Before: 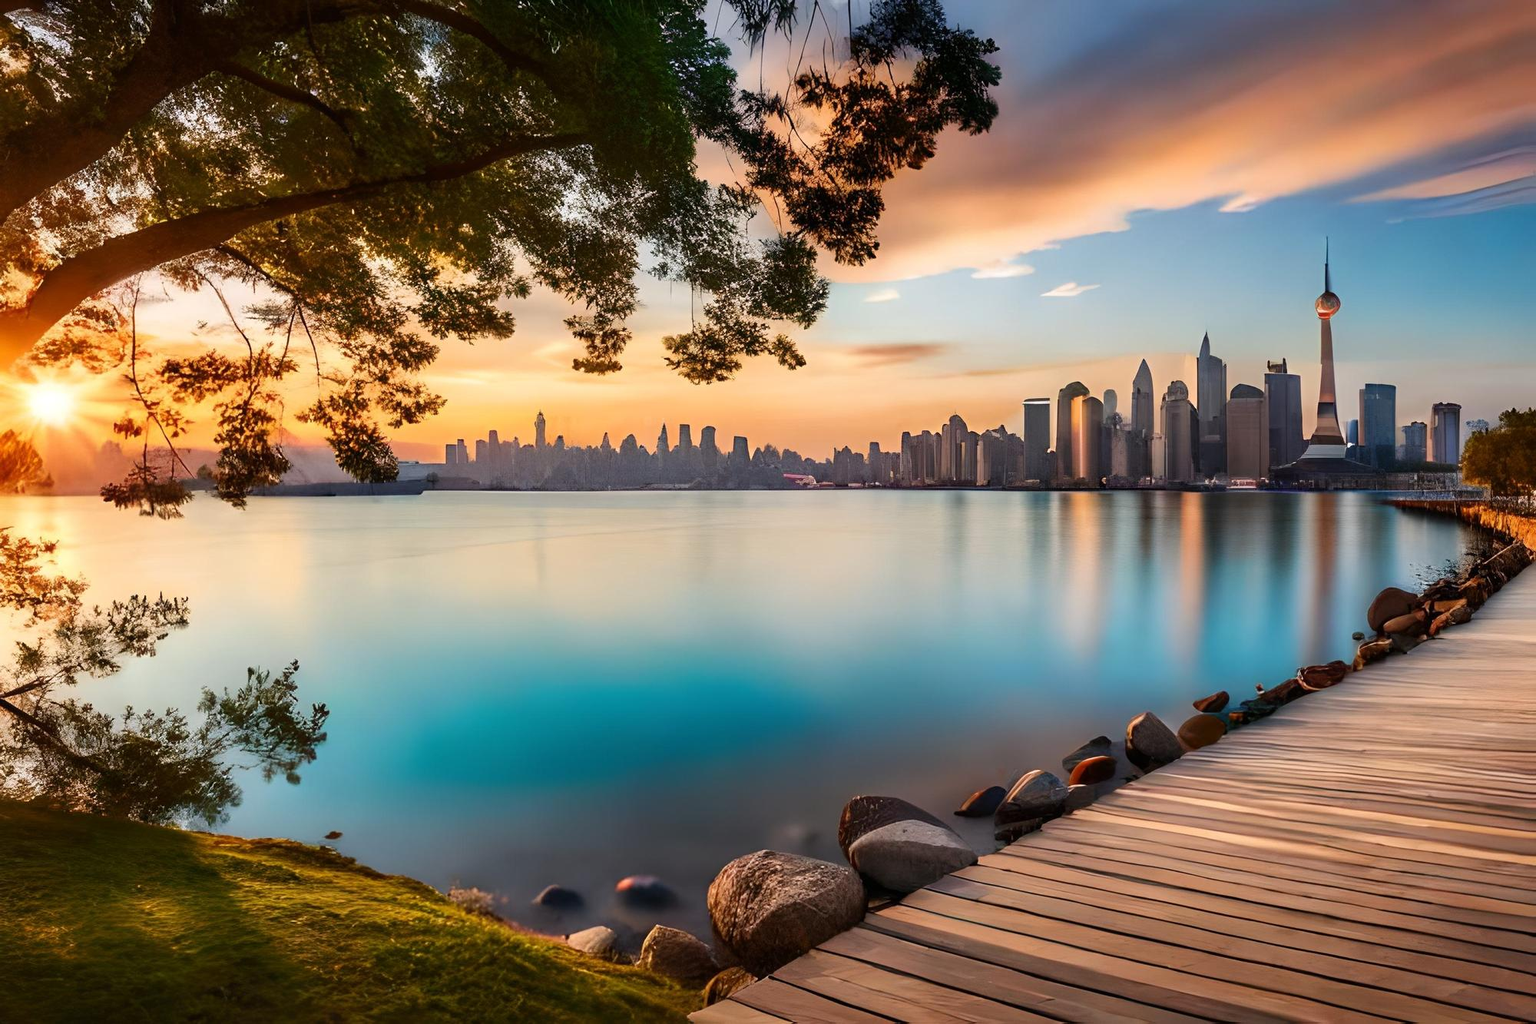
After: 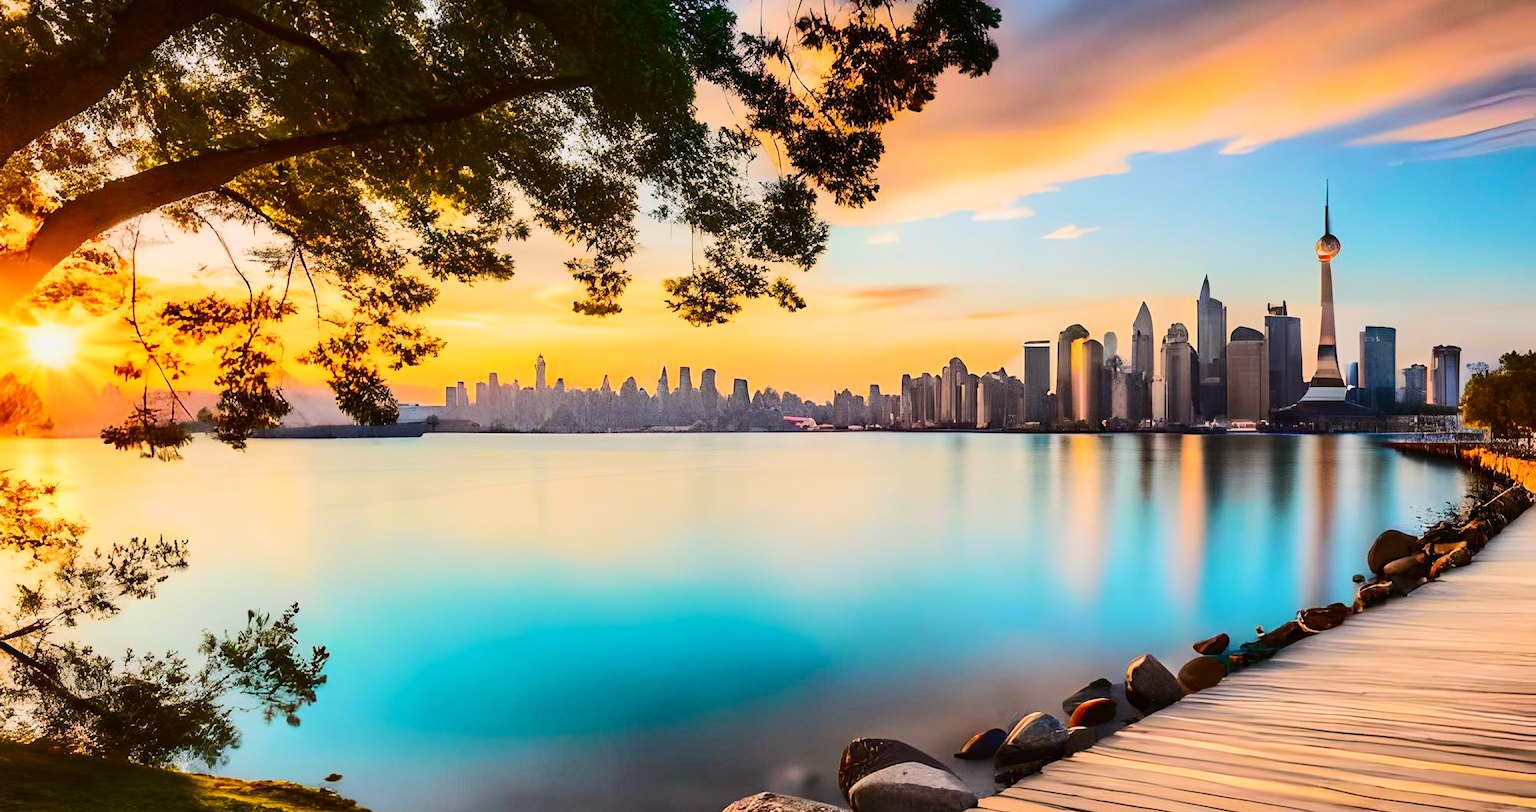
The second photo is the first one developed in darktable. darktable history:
crop and rotate: top 5.667%, bottom 14.937%
velvia: on, module defaults
tone curve: curves: ch0 [(0, 0.011) (0.104, 0.085) (0.236, 0.234) (0.398, 0.507) (0.472, 0.62) (0.641, 0.773) (0.835, 0.883) (1, 0.961)]; ch1 [(0, 0) (0.353, 0.344) (0.43, 0.401) (0.479, 0.476) (0.502, 0.504) (0.54, 0.542) (0.602, 0.613) (0.638, 0.668) (0.693, 0.727) (1, 1)]; ch2 [(0, 0) (0.34, 0.314) (0.434, 0.43) (0.5, 0.506) (0.528, 0.534) (0.55, 0.567) (0.595, 0.613) (0.644, 0.729) (1, 1)], color space Lab, independent channels, preserve colors none
